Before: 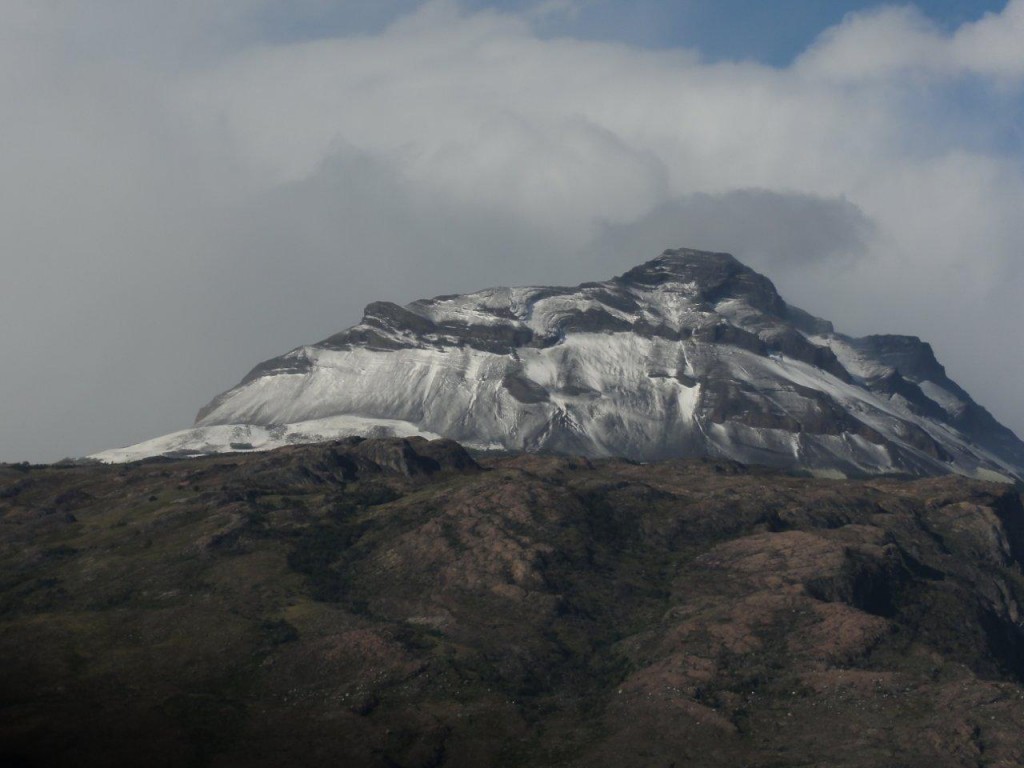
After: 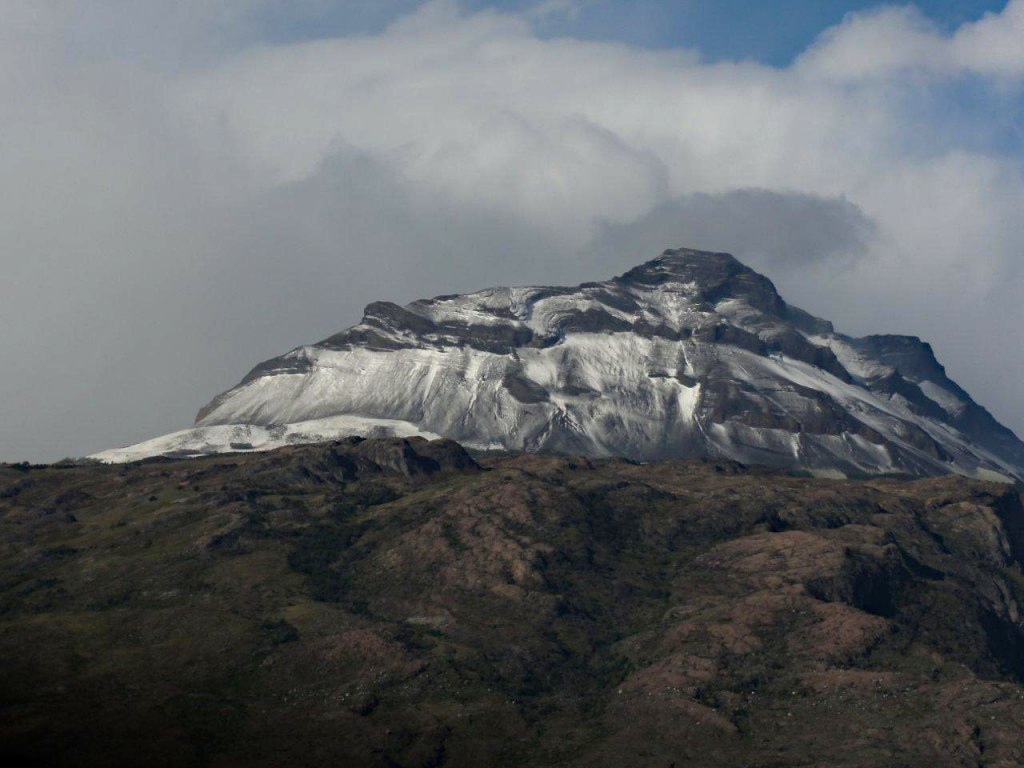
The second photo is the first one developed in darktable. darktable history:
exposure: black level correction 0.001, exposure 0.191 EV, compensate highlight preservation false
haze removal: strength 0.29, distance 0.25, compatibility mode true, adaptive false
